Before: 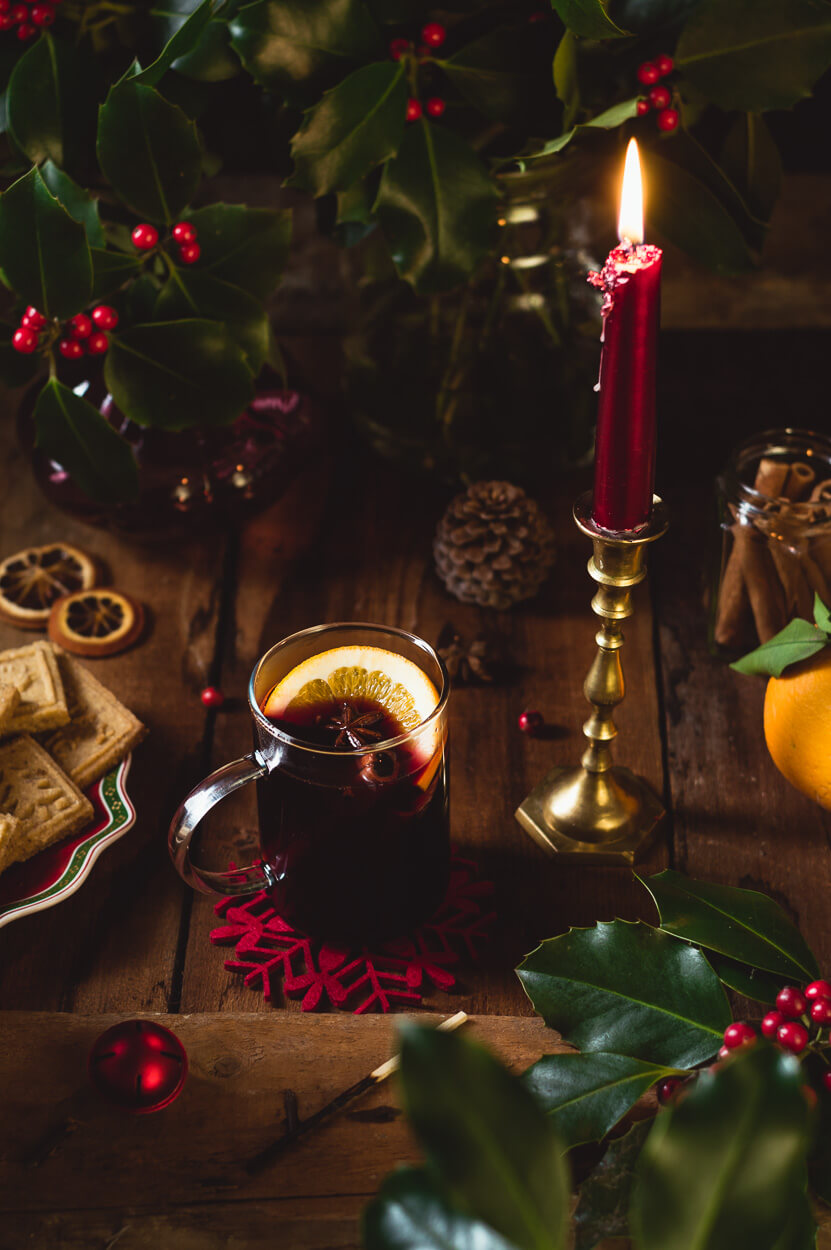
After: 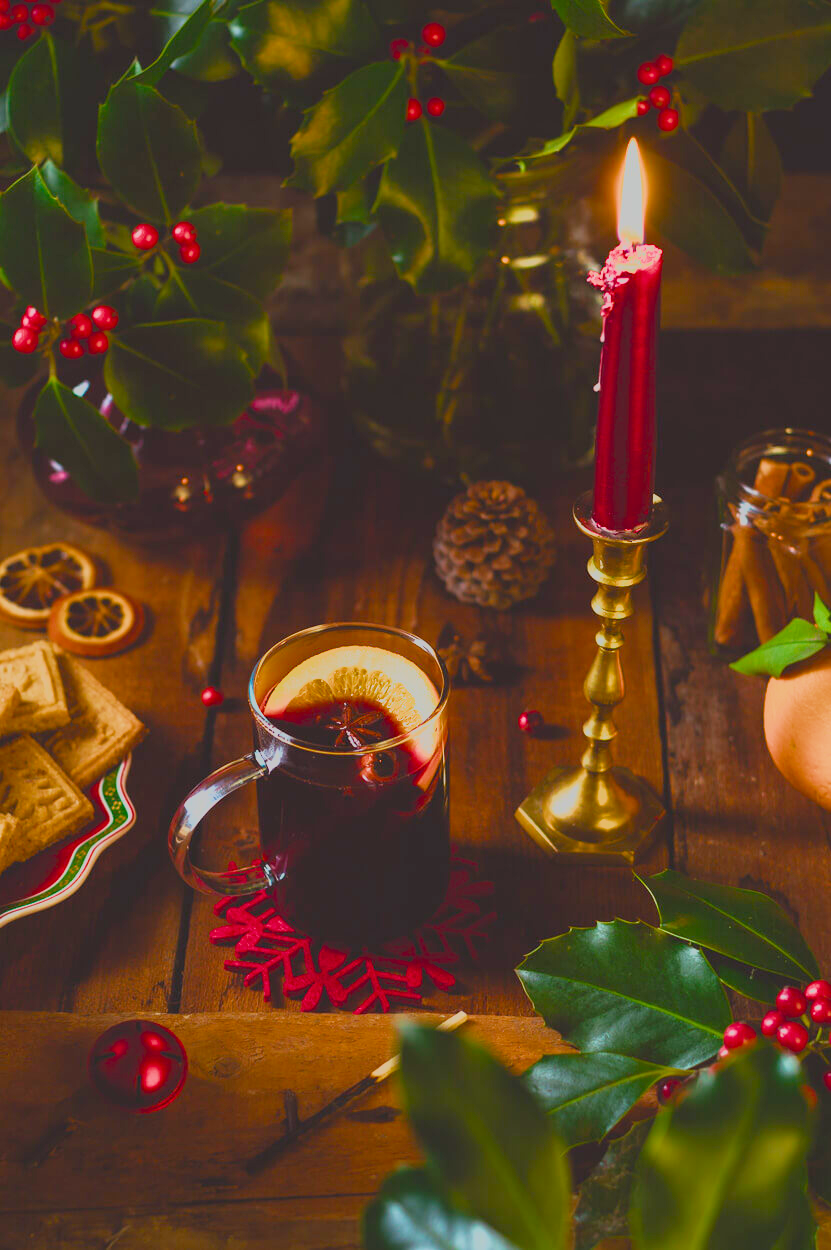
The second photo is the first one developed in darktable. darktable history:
lowpass: radius 0.1, contrast 0.85, saturation 1.1, unbound 0
filmic rgb: black relative exposure -13 EV, threshold 3 EV, target white luminance 85%, hardness 6.3, latitude 42.11%, contrast 0.858, shadows ↔ highlights balance 8.63%, color science v4 (2020), enable highlight reconstruction true
color balance rgb: perceptual saturation grading › global saturation 30%, global vibrance 20%
exposure: exposure 0.921 EV, compensate highlight preservation false
